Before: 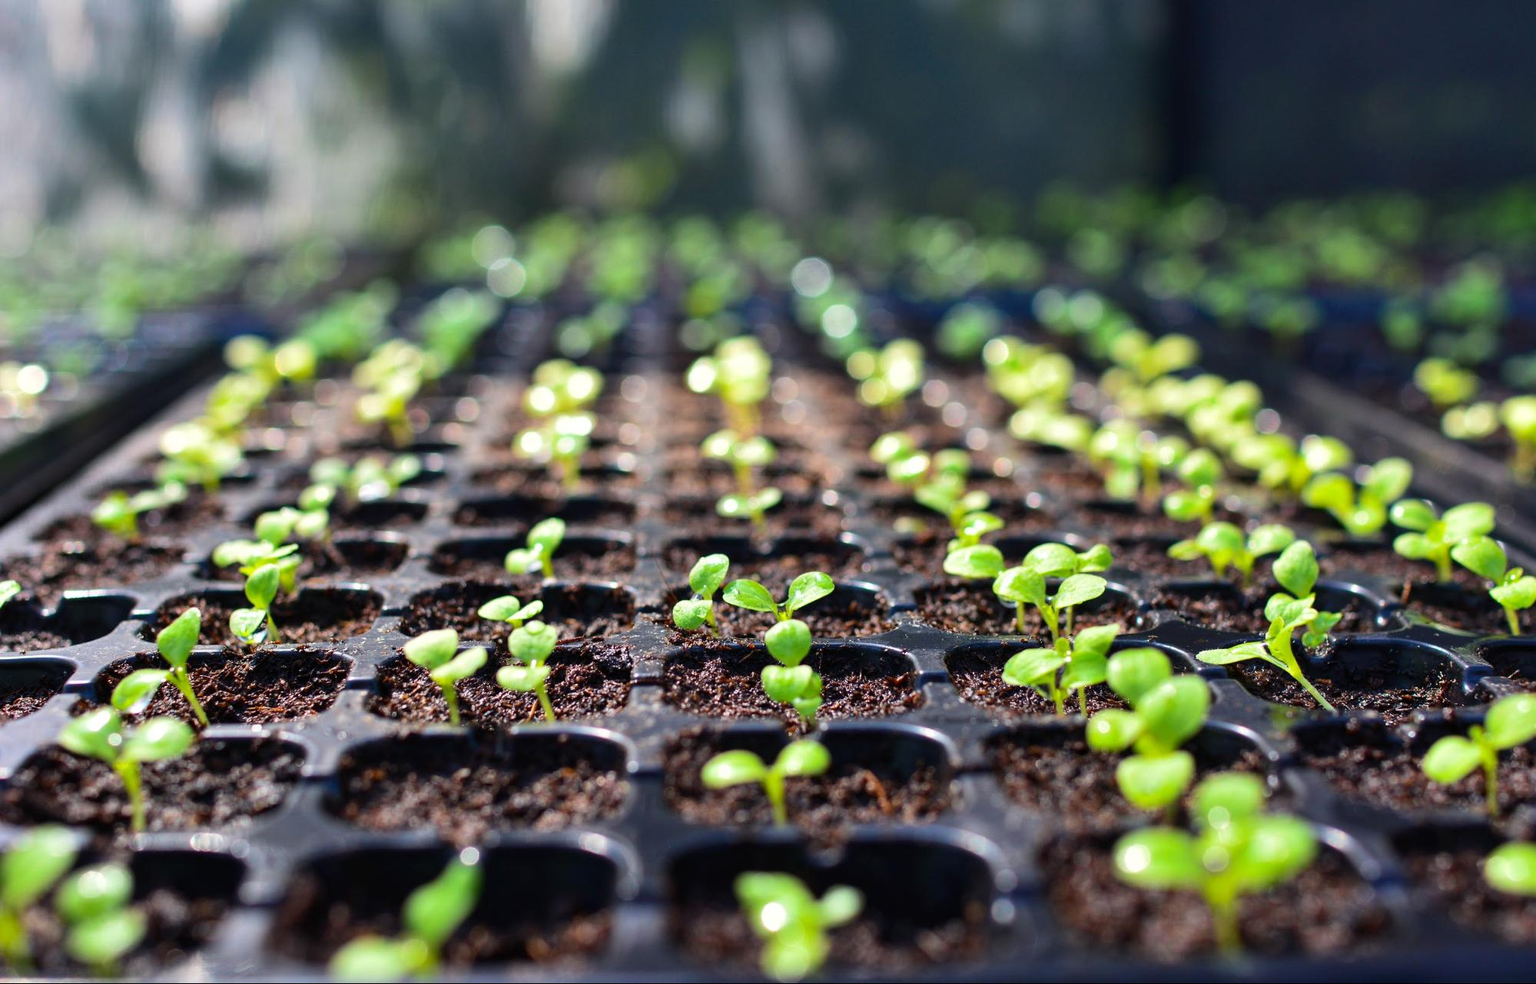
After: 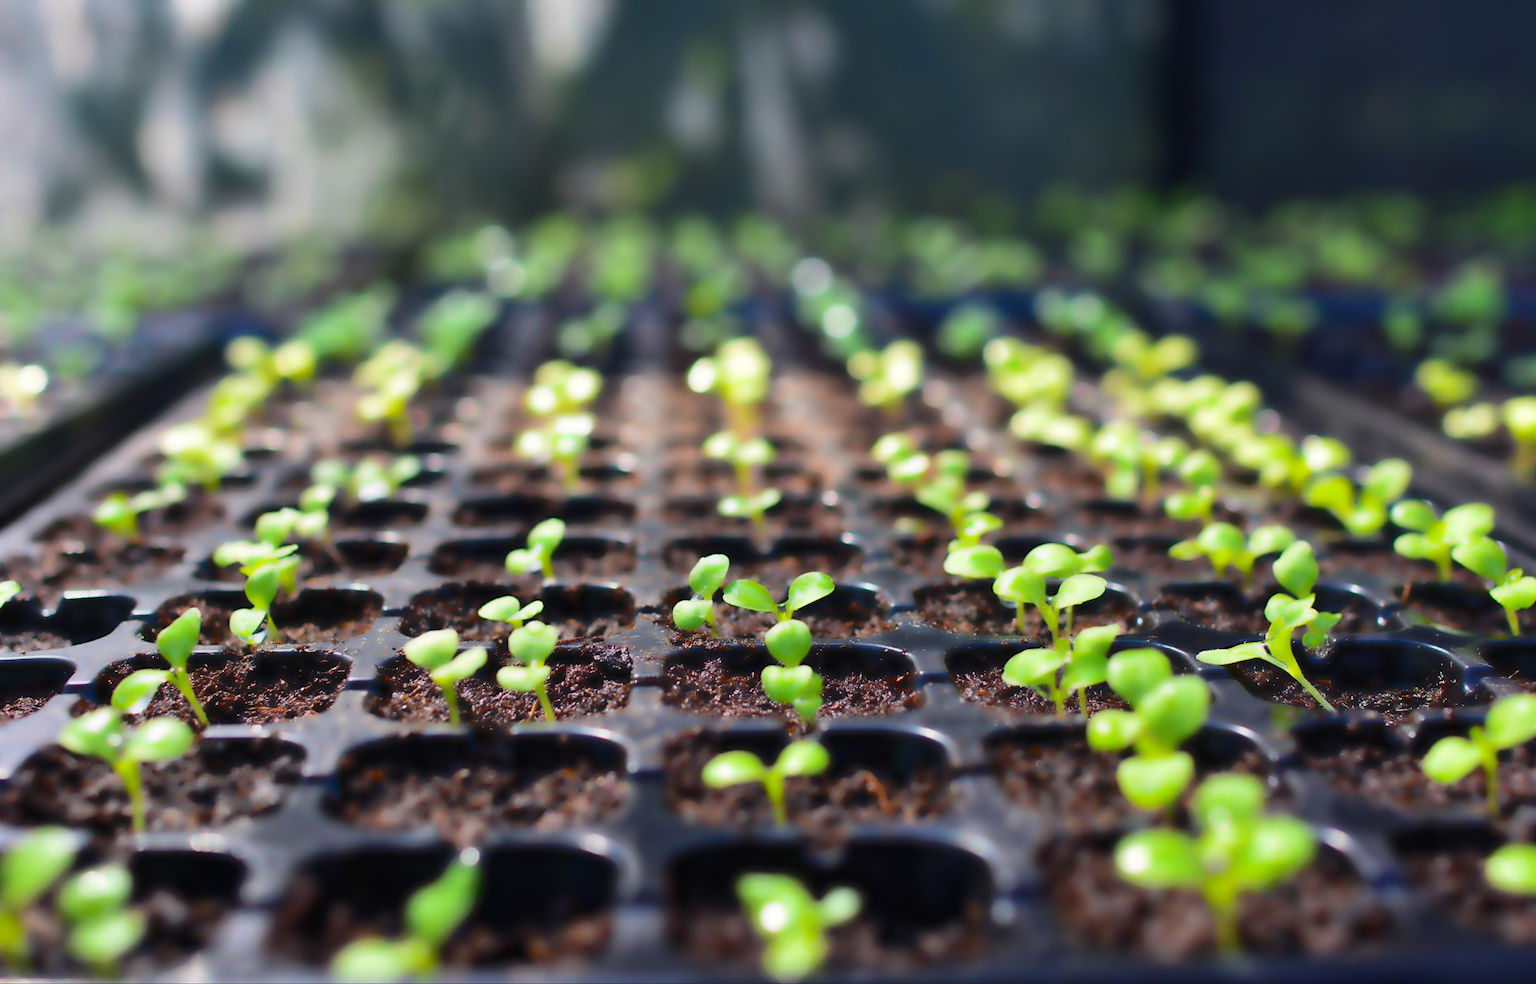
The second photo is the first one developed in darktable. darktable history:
lowpass: radius 4, soften with bilateral filter, unbound 0
